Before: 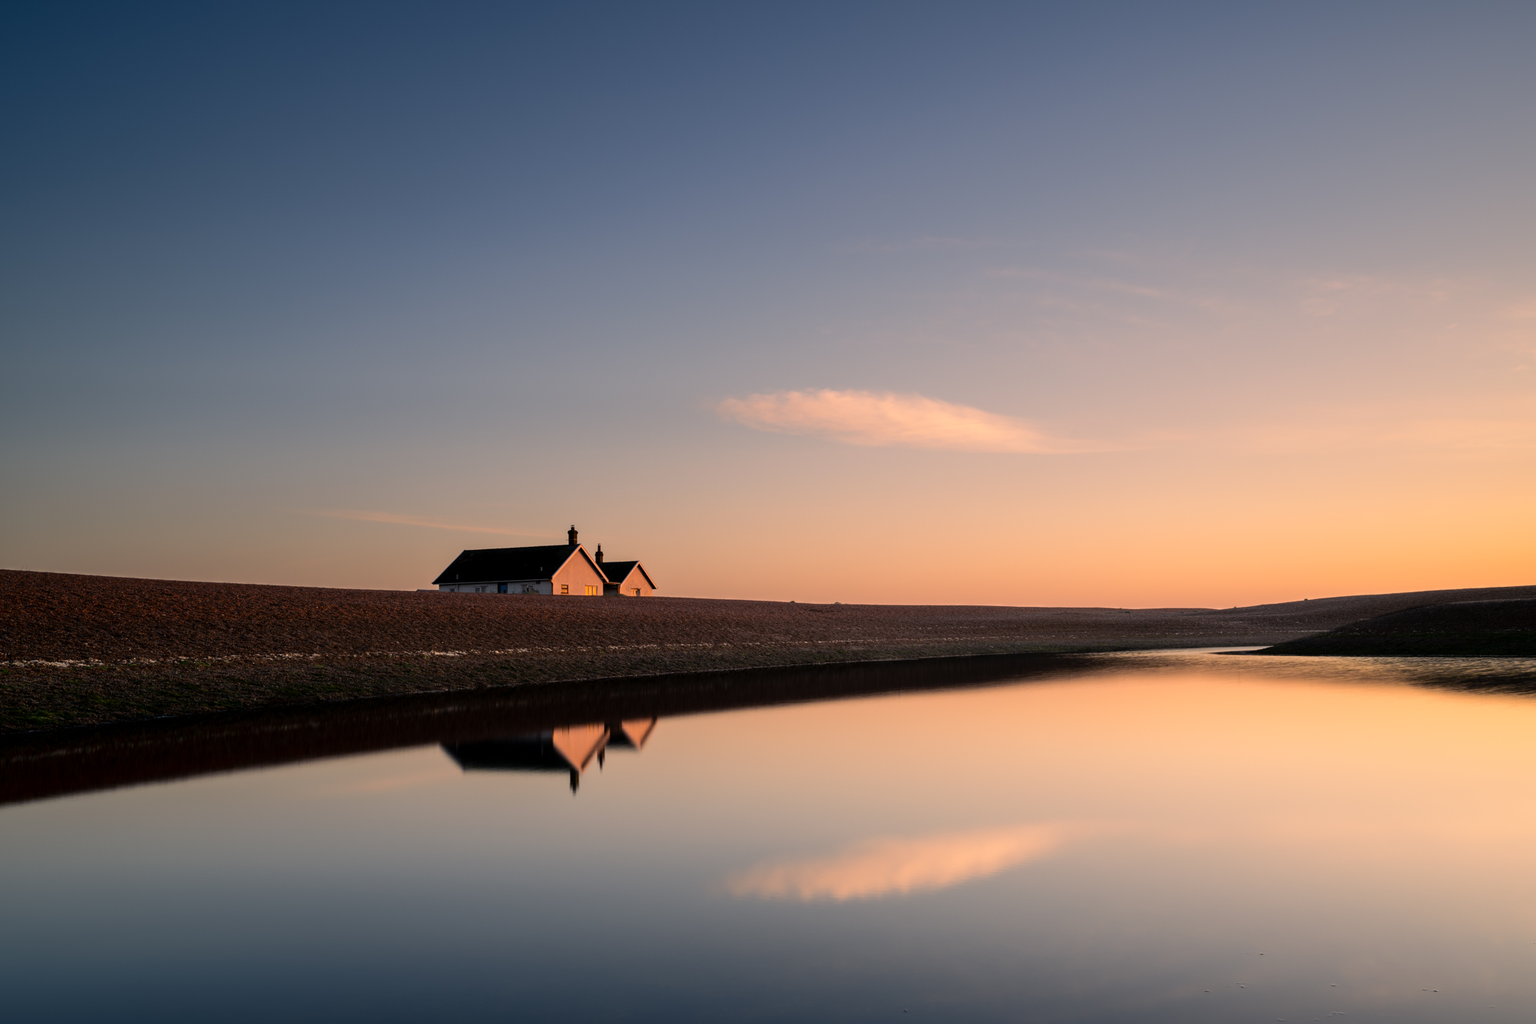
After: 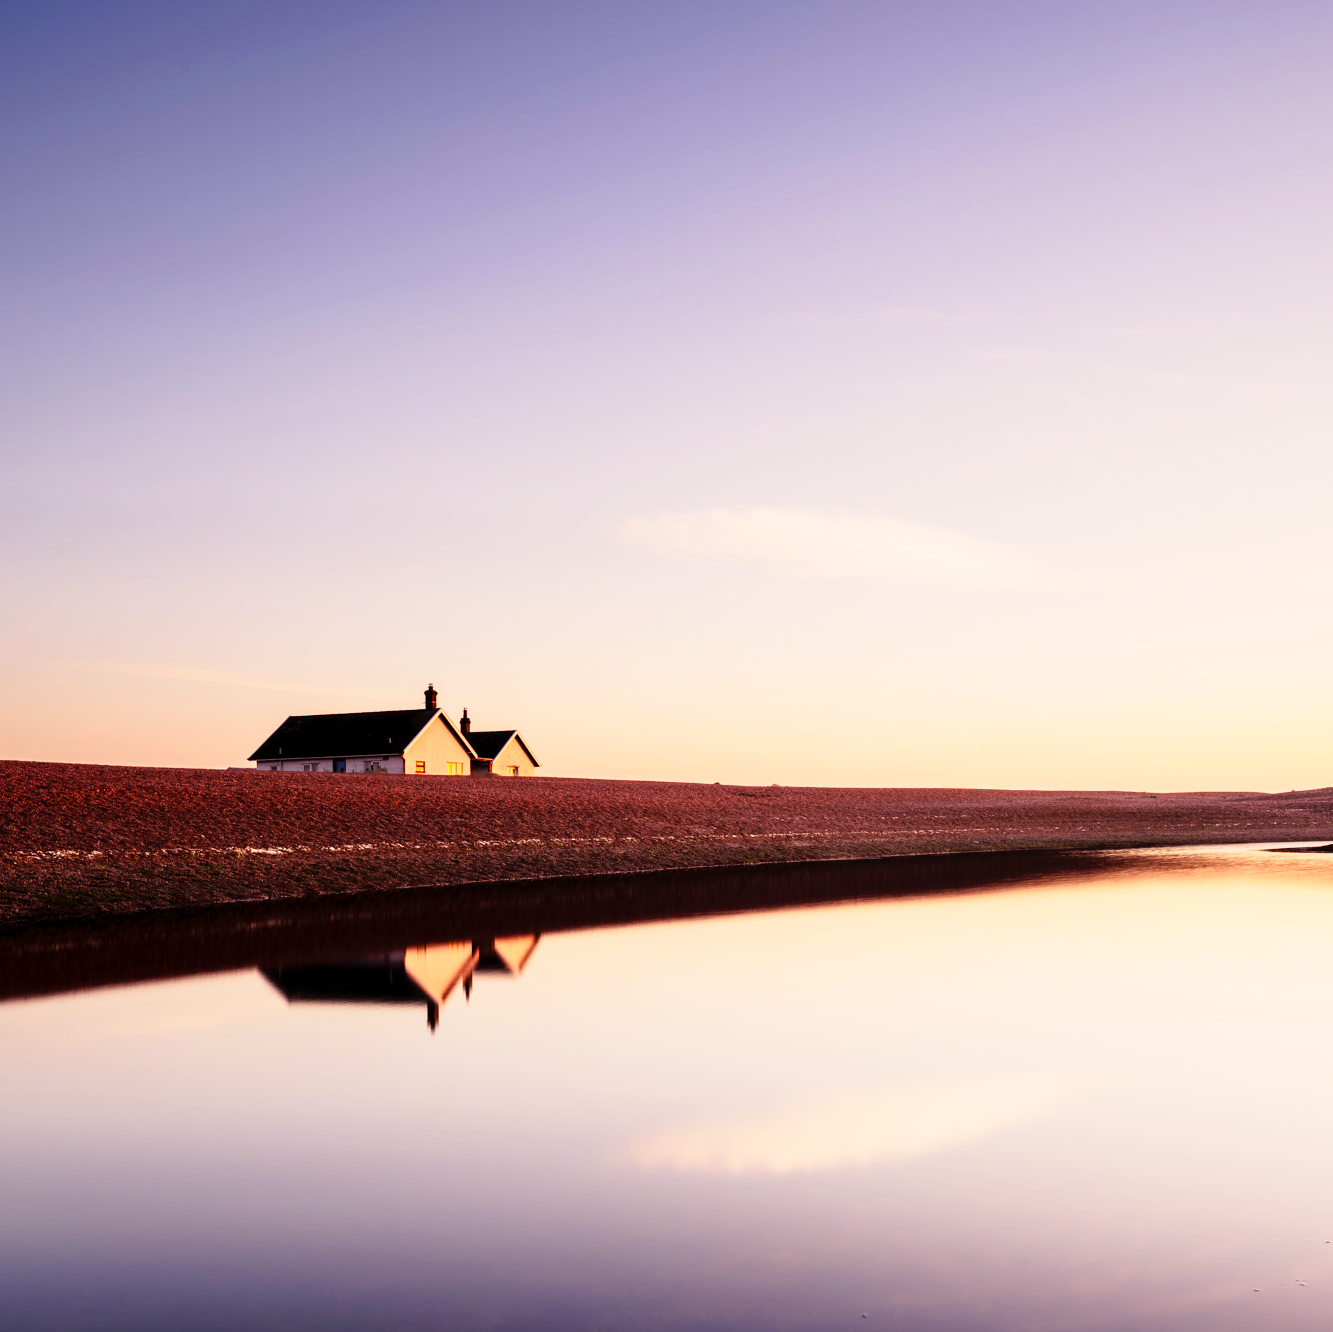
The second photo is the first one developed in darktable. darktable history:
rgb levels: mode RGB, independent channels, levels [[0, 0.474, 1], [0, 0.5, 1], [0, 0.5, 1]]
crop and rotate: left 15.754%, right 17.579%
tone curve: curves: ch0 [(0, 0) (0.003, 0.003) (0.011, 0.012) (0.025, 0.027) (0.044, 0.048) (0.069, 0.074) (0.1, 0.117) (0.136, 0.177) (0.177, 0.246) (0.224, 0.324) (0.277, 0.422) (0.335, 0.531) (0.399, 0.633) (0.468, 0.733) (0.543, 0.824) (0.623, 0.895) (0.709, 0.938) (0.801, 0.961) (0.898, 0.98) (1, 1)], preserve colors none
